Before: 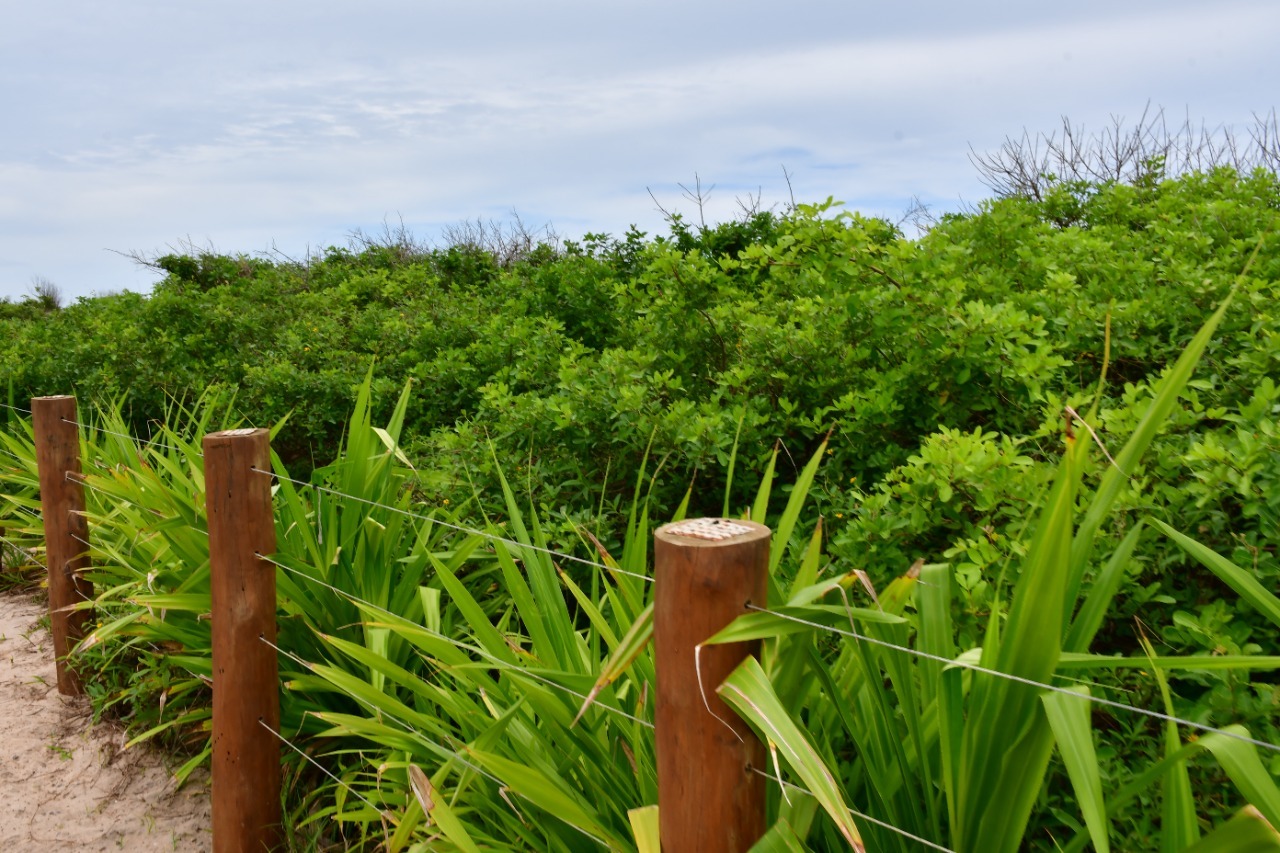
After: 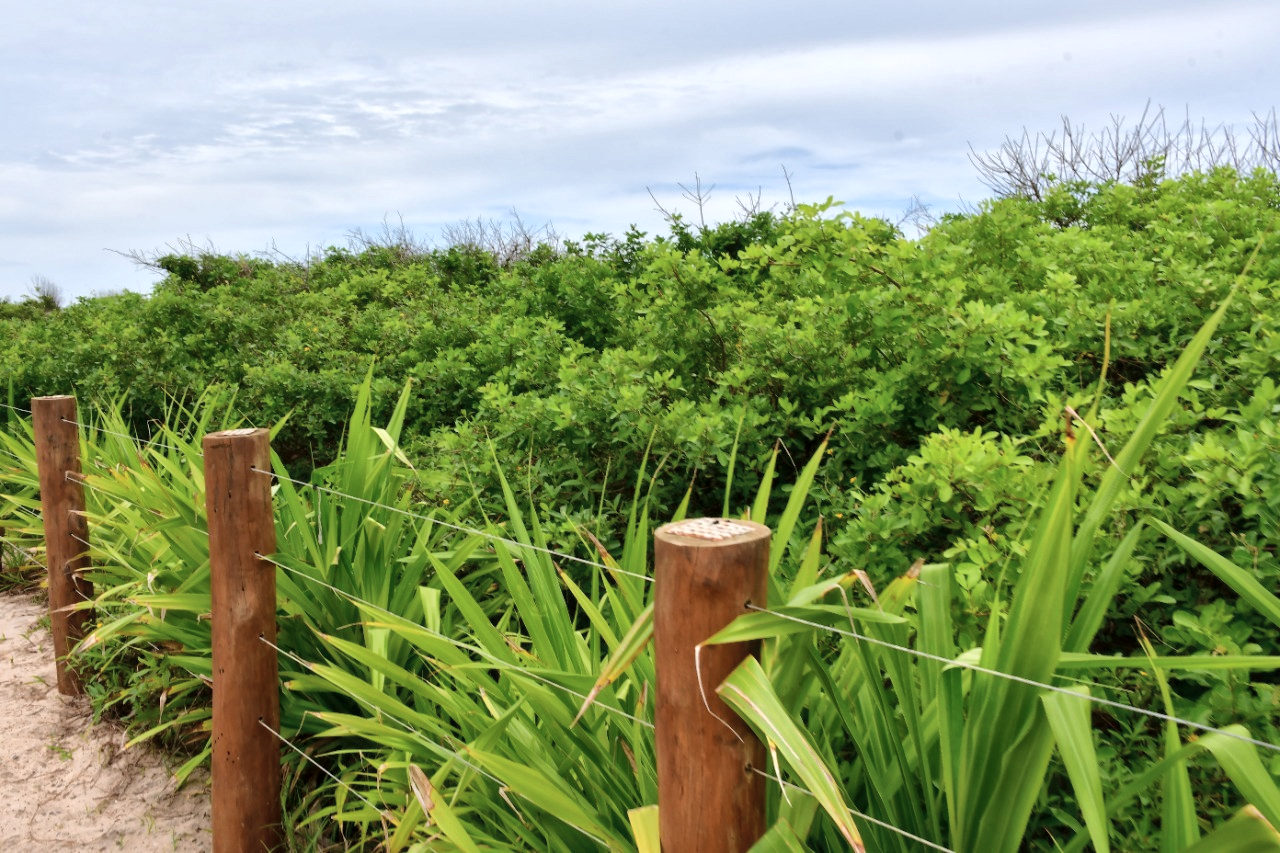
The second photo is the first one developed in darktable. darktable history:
global tonemap: drago (1, 100), detail 1
exposure: exposure -0.157 EV, compensate highlight preservation false
